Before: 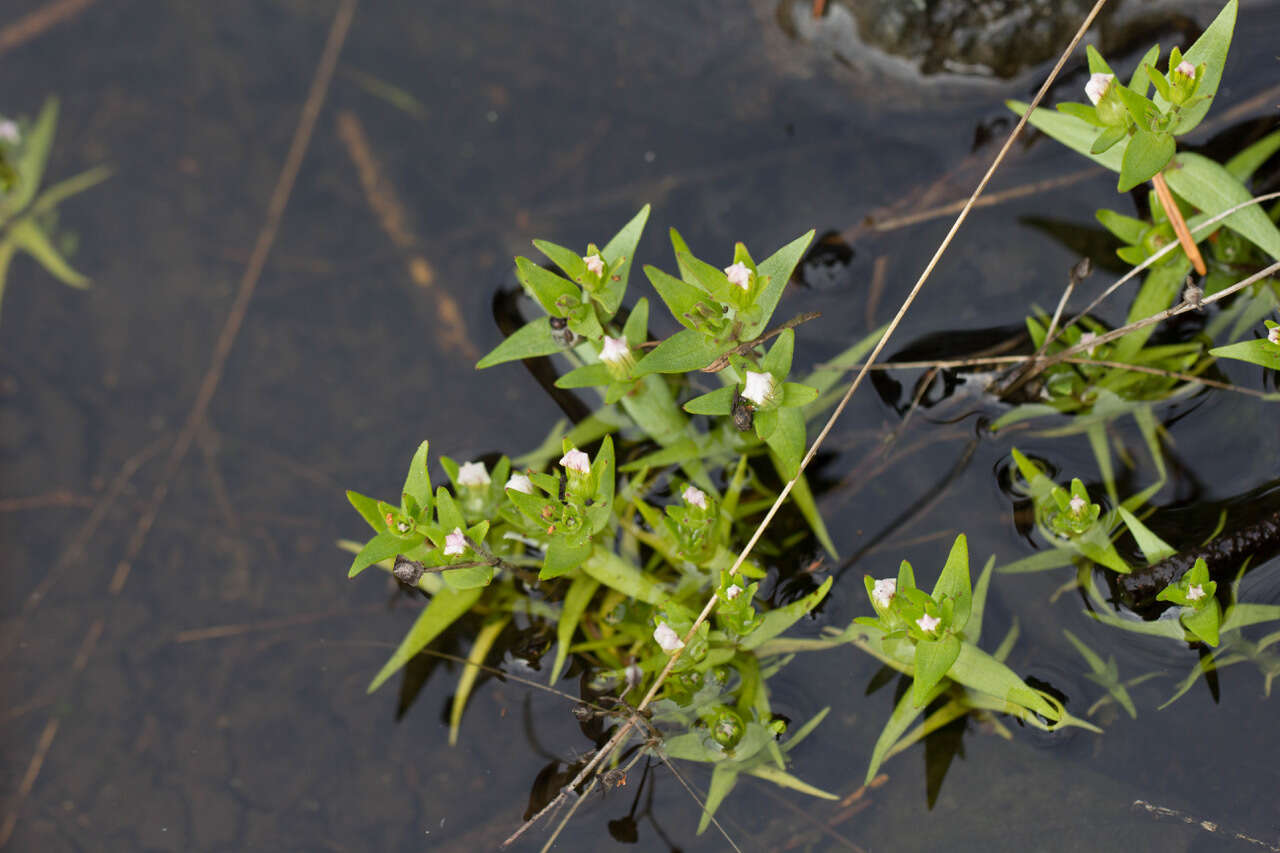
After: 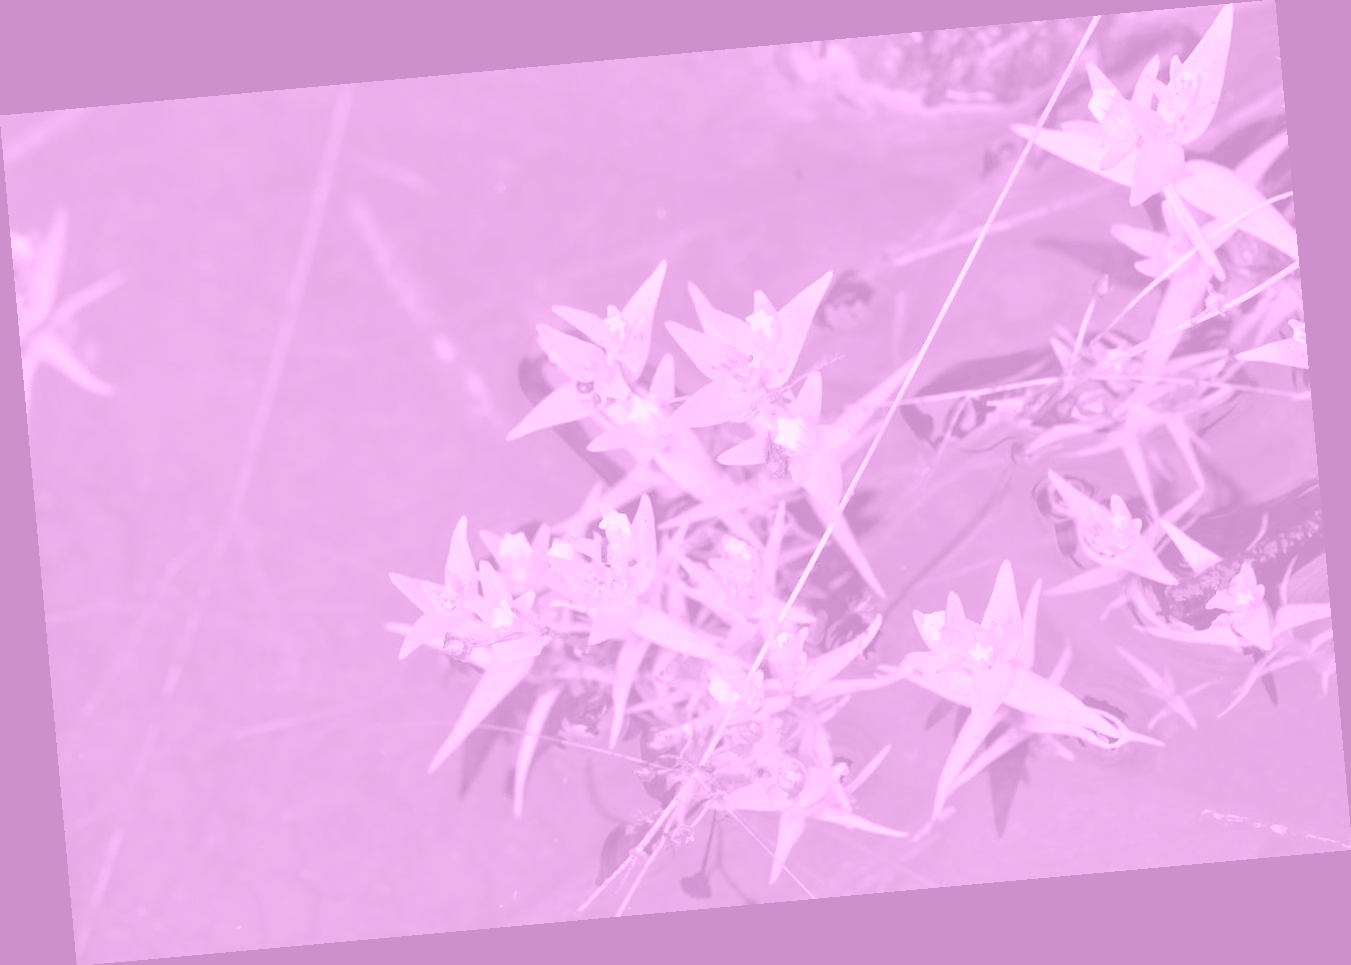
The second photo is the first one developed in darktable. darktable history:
colorize: hue 331.2°, saturation 69%, source mix 30.28%, lightness 69.02%, version 1
exposure: black level correction 0.001, exposure 0.5 EV, compensate exposure bias true, compensate highlight preservation false
rotate and perspective: rotation -5.2°, automatic cropping off
white balance: red 1.009, blue 1.027
